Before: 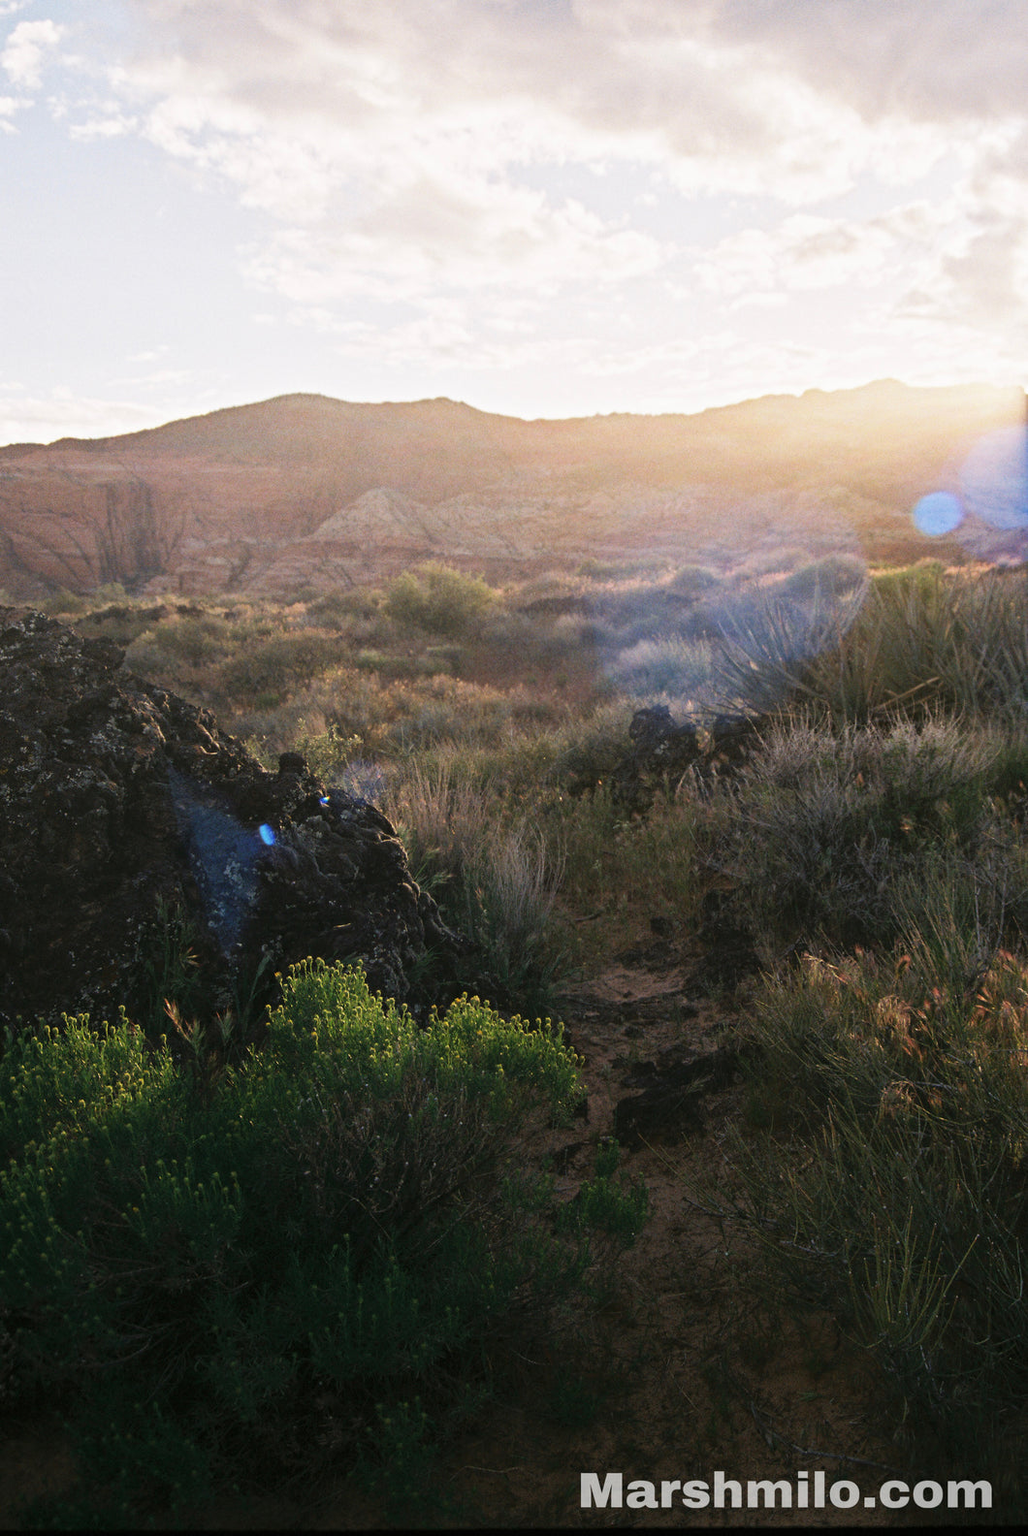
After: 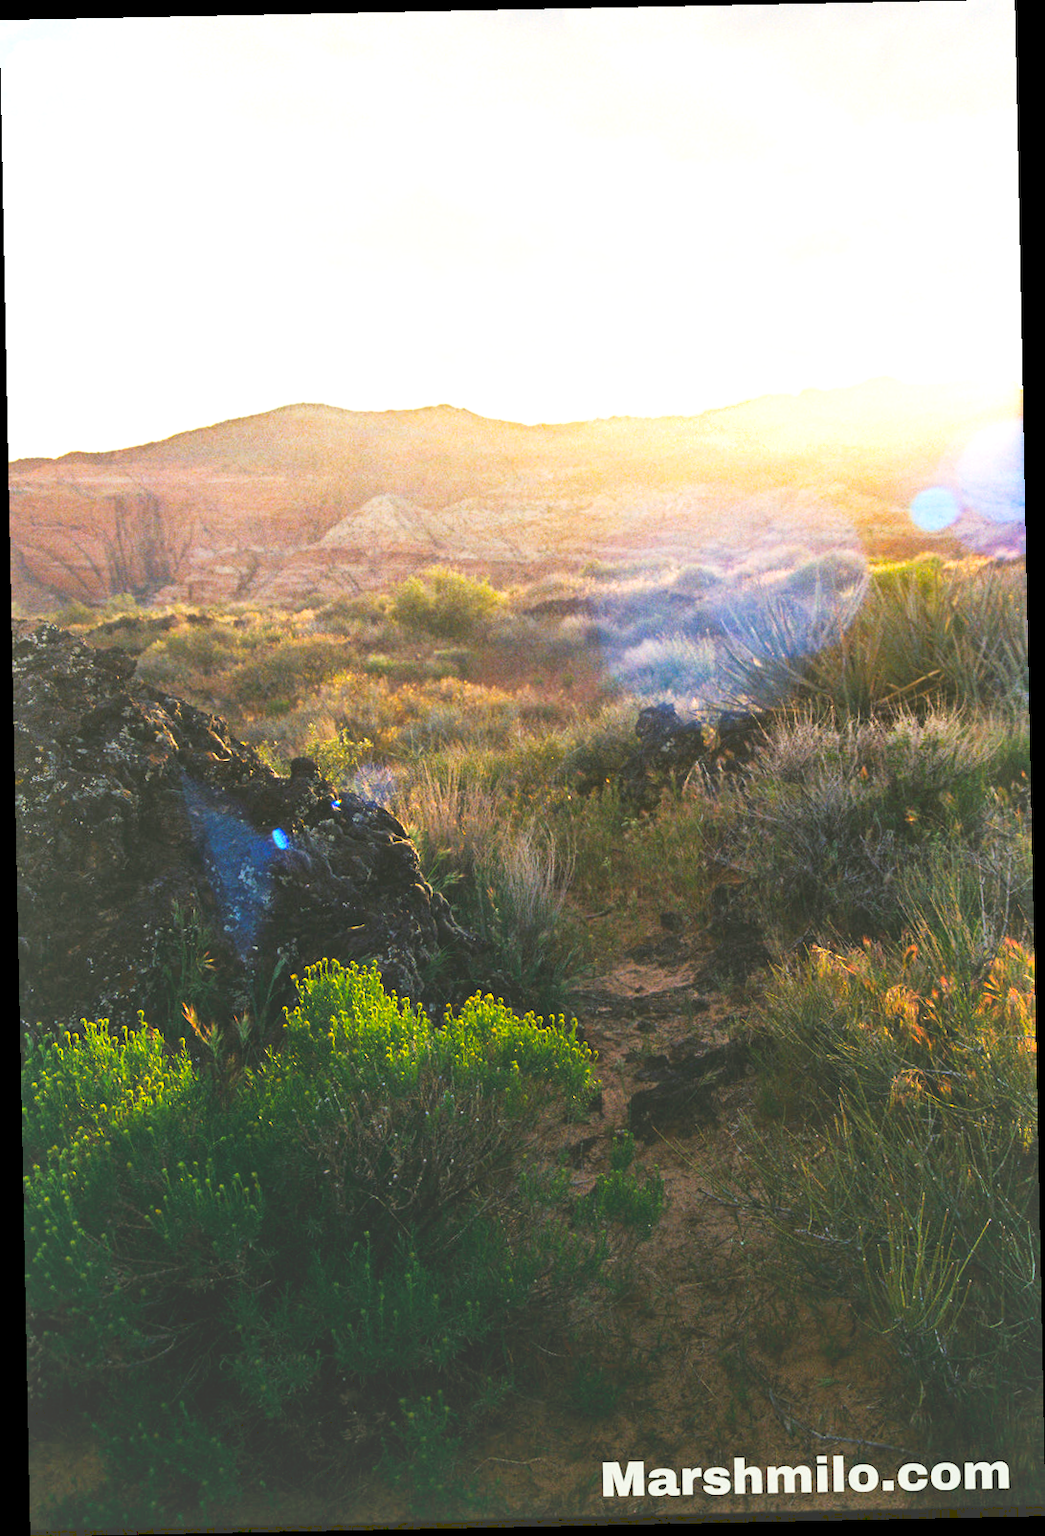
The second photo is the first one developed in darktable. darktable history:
color correction: highlights a* -2.68, highlights b* 2.57
rotate and perspective: rotation -1.17°, automatic cropping off
color balance rgb: linear chroma grading › global chroma 20%, perceptual saturation grading › global saturation 25%, perceptual brilliance grading › global brilliance 20%, global vibrance 20%
tone equalizer: on, module defaults
tone curve: curves: ch0 [(0, 0) (0.003, 0.156) (0.011, 0.156) (0.025, 0.161) (0.044, 0.164) (0.069, 0.178) (0.1, 0.201) (0.136, 0.229) (0.177, 0.263) (0.224, 0.301) (0.277, 0.355) (0.335, 0.415) (0.399, 0.48) (0.468, 0.561) (0.543, 0.647) (0.623, 0.735) (0.709, 0.819) (0.801, 0.893) (0.898, 0.953) (1, 1)], preserve colors none
shadows and highlights: shadows 49, highlights -41, soften with gaussian
exposure: exposure -0.05 EV
